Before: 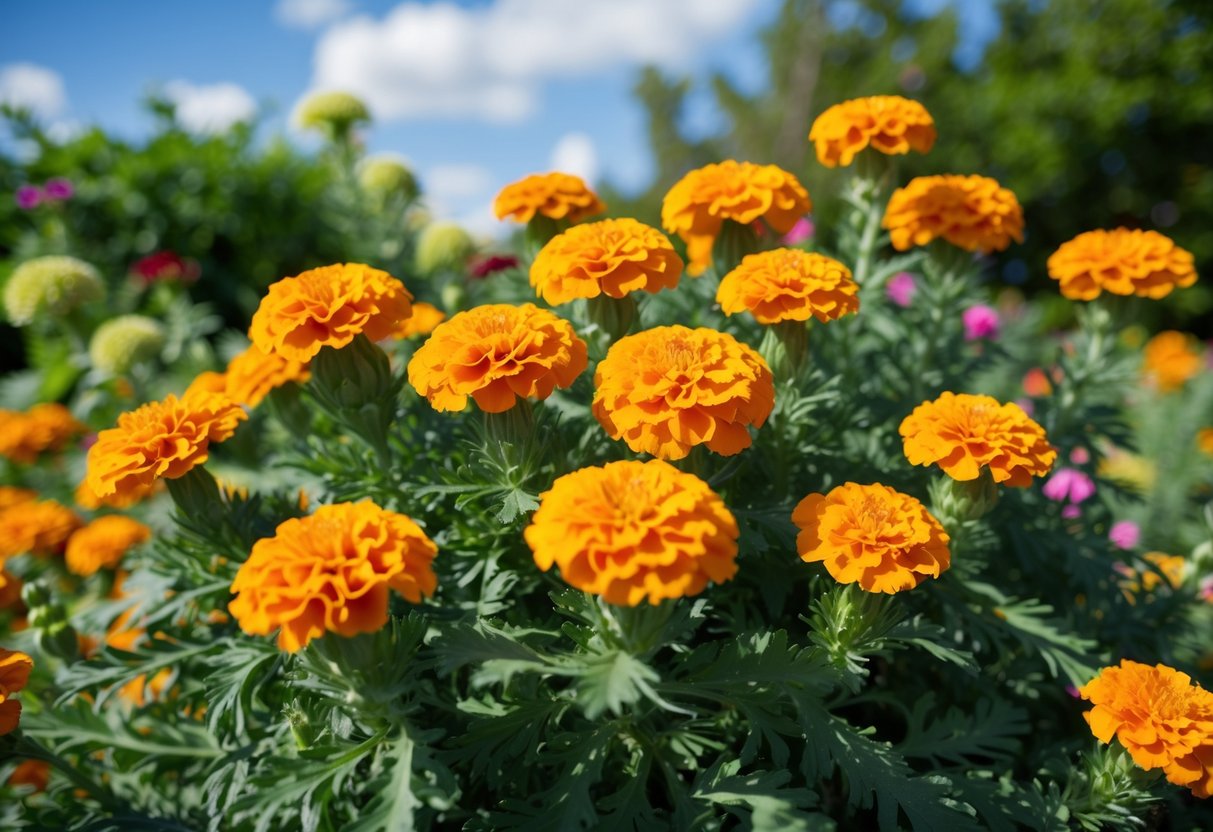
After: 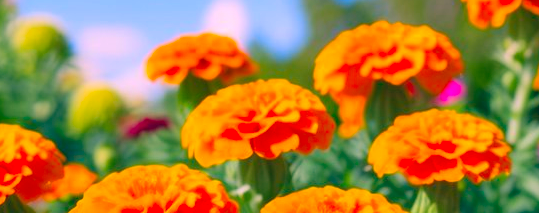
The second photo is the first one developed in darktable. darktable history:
color correction: highlights a* 17.36, highlights b* 0.19, shadows a* -15.02, shadows b* -14.14, saturation 1.5
contrast brightness saturation: brightness 0.094, saturation 0.191
crop: left 28.763%, top 16.812%, right 26.741%, bottom 57.49%
